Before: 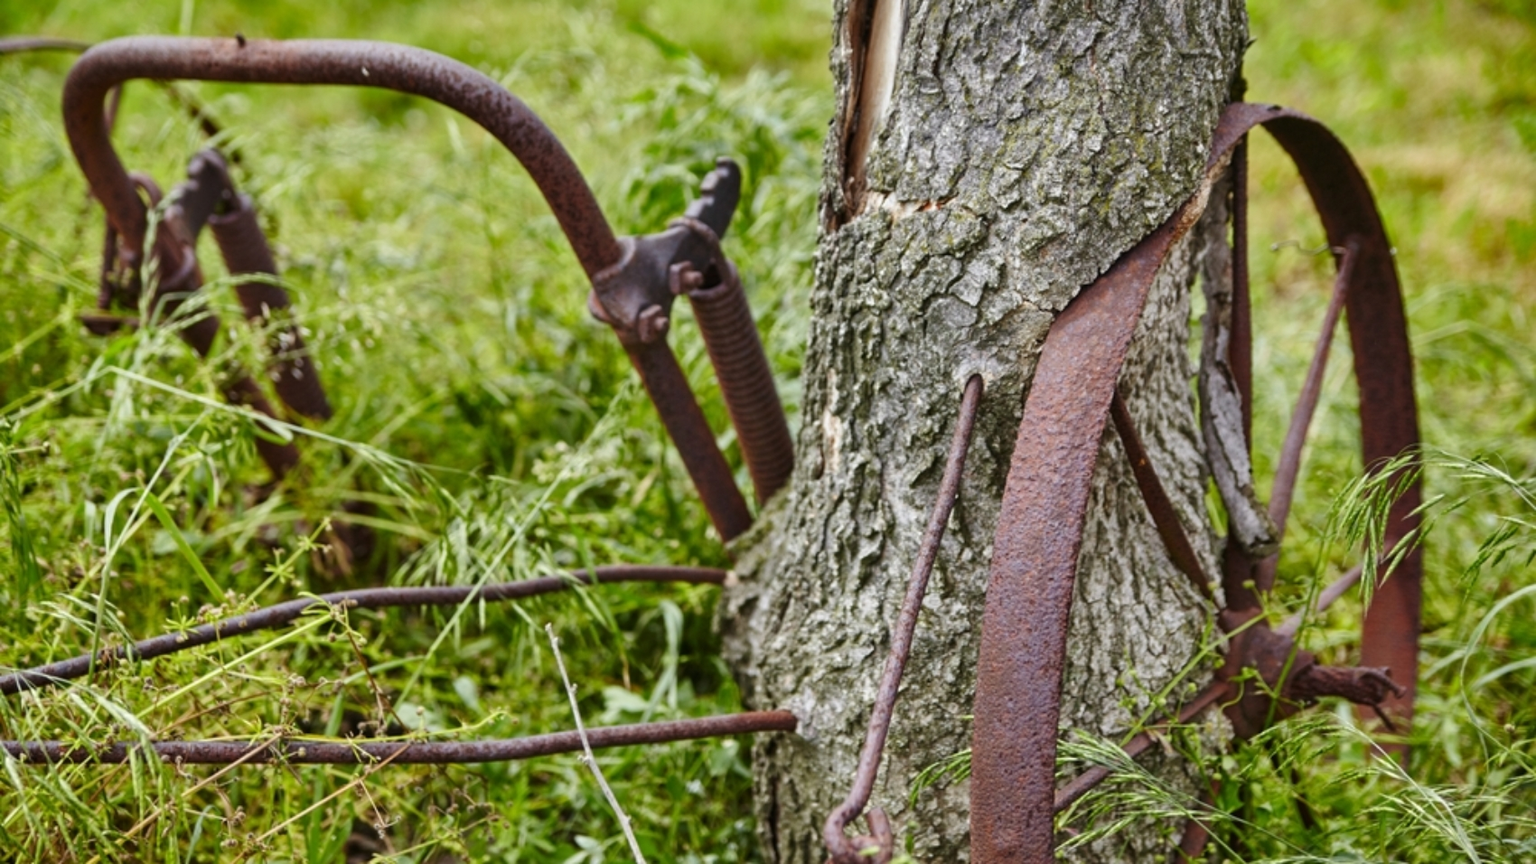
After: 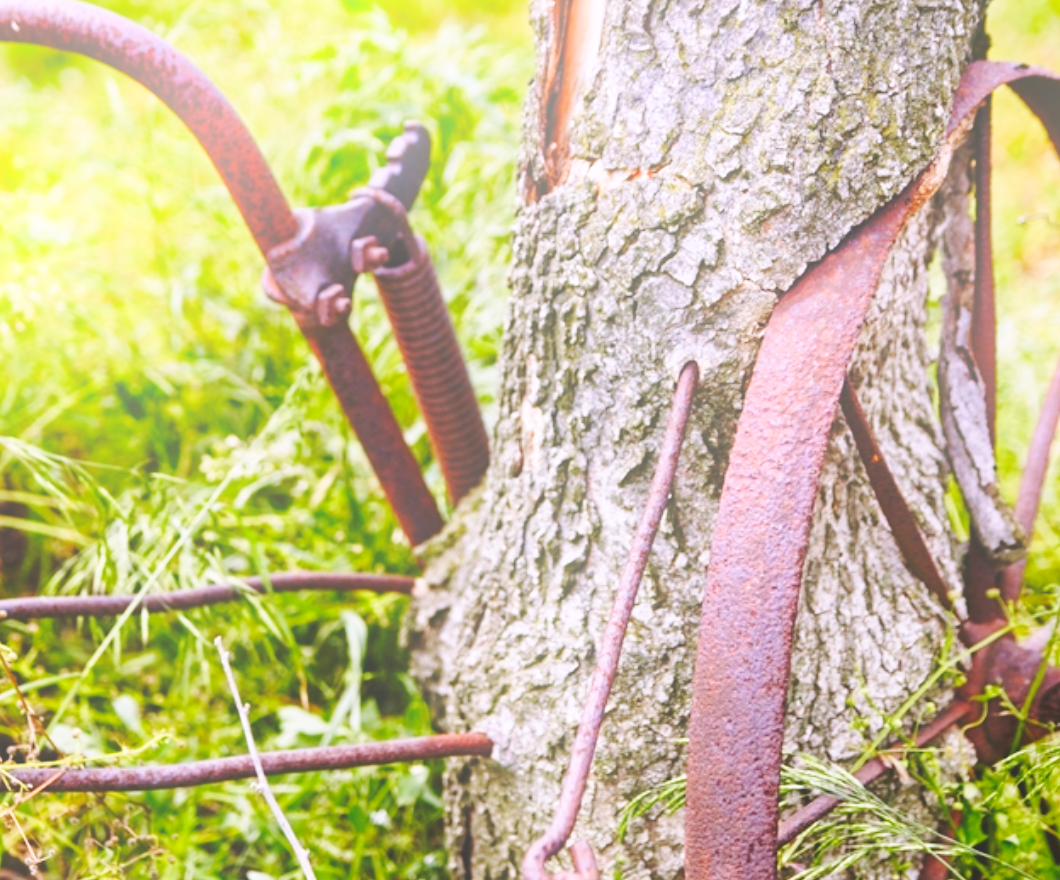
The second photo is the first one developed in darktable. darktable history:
crop and rotate: left 22.918%, top 5.629%, right 14.711%, bottom 2.247%
white balance: red 1.066, blue 1.119
bloom: threshold 82.5%, strength 16.25%
base curve: curves: ch0 [(0, 0) (0.028, 0.03) (0.121, 0.232) (0.46, 0.748) (0.859, 0.968) (1, 1)], preserve colors none
